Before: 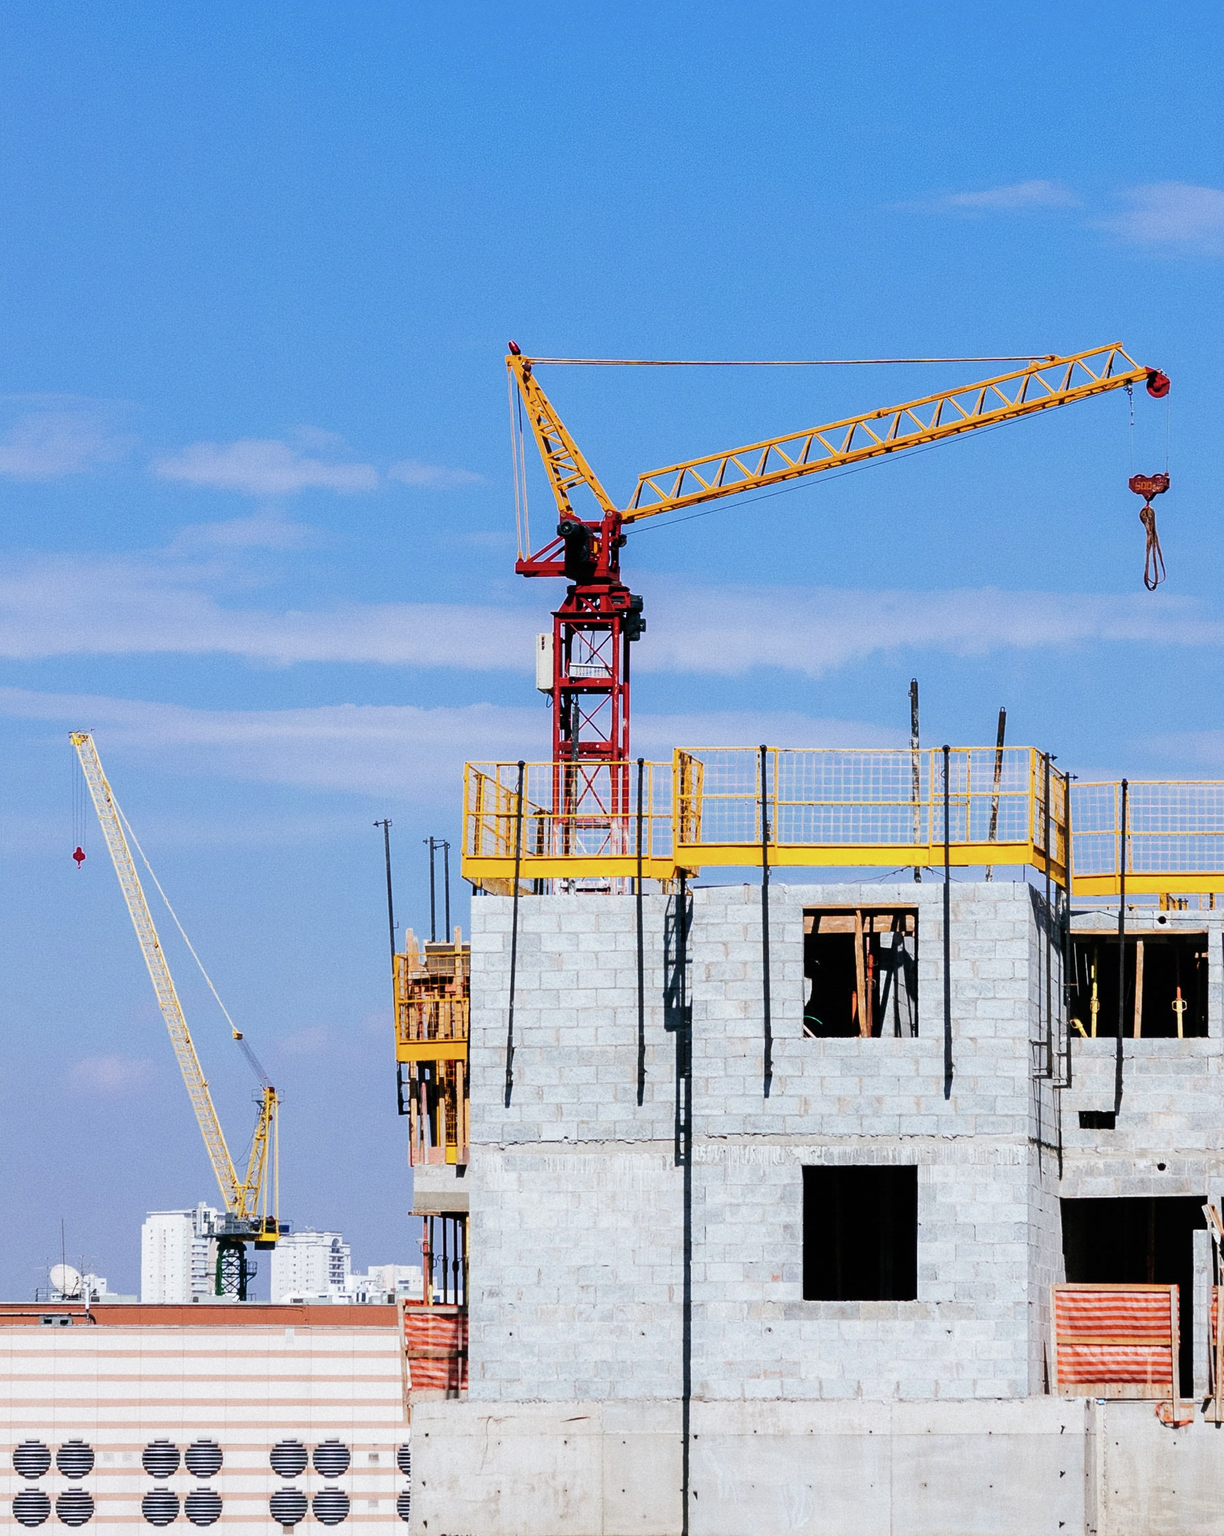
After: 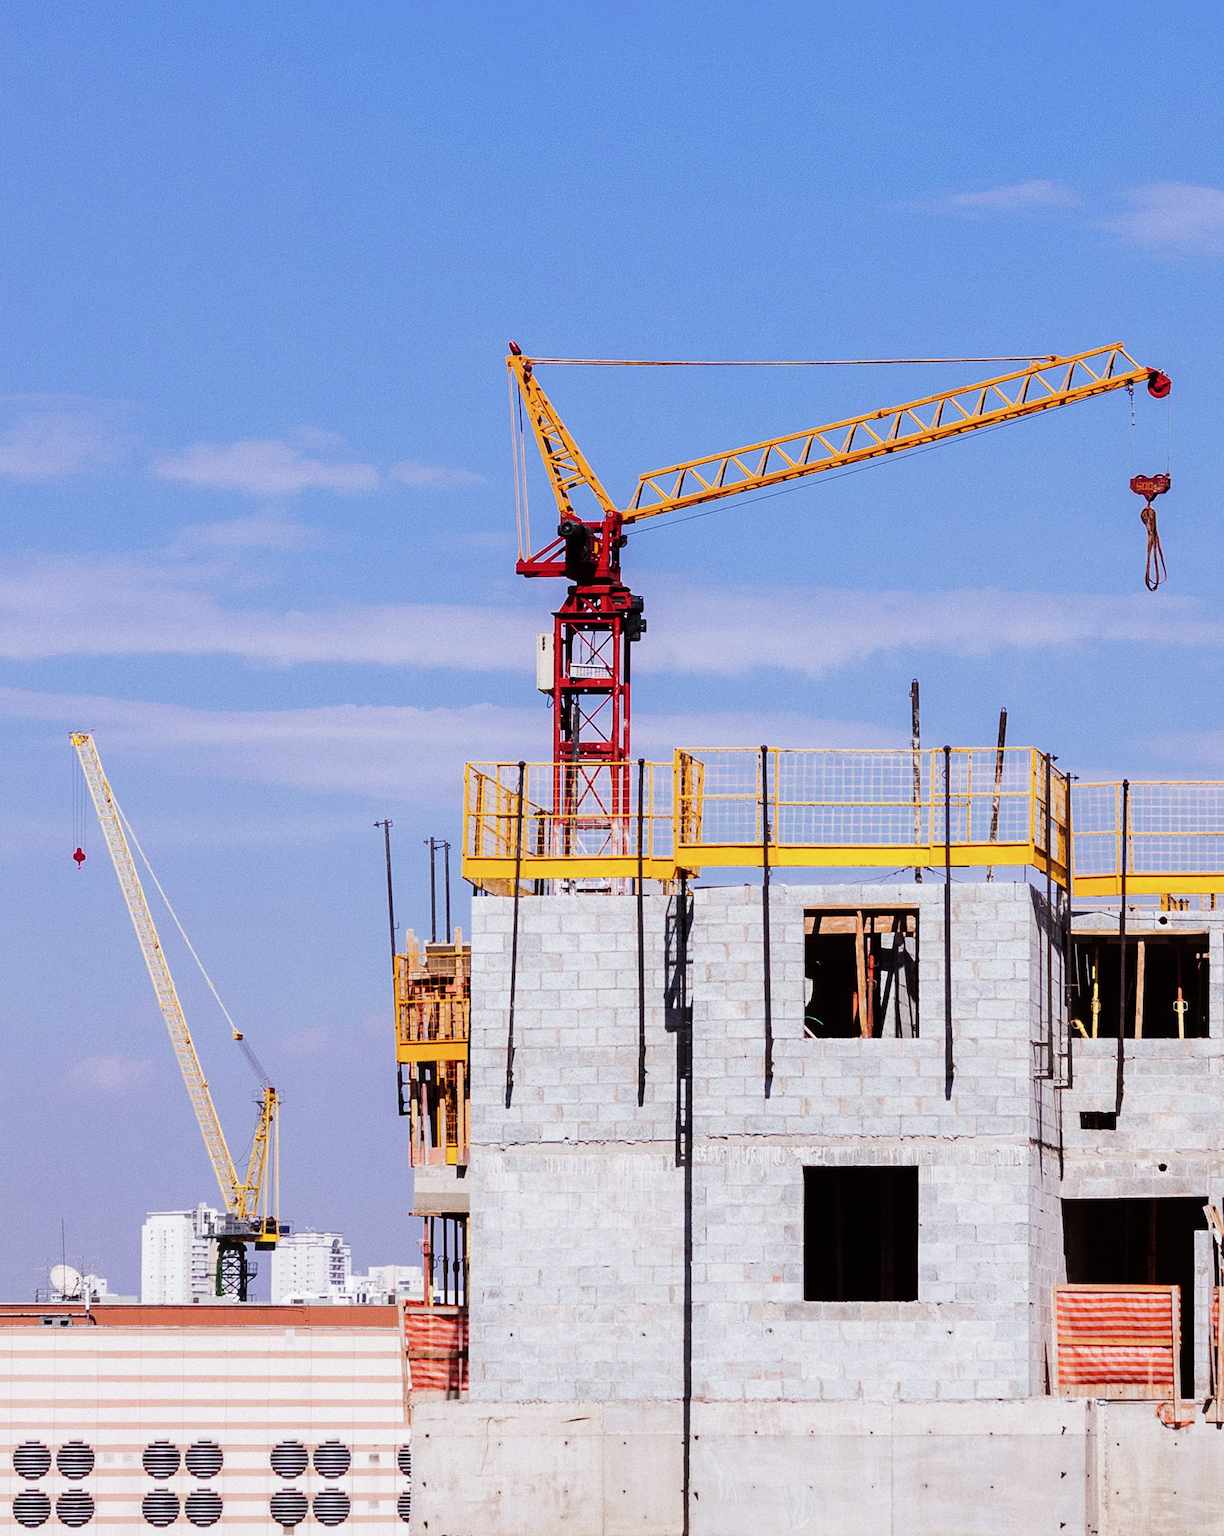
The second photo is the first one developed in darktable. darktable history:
rgb levels: mode RGB, independent channels, levels [[0, 0.474, 1], [0, 0.5, 1], [0, 0.5, 1]]
